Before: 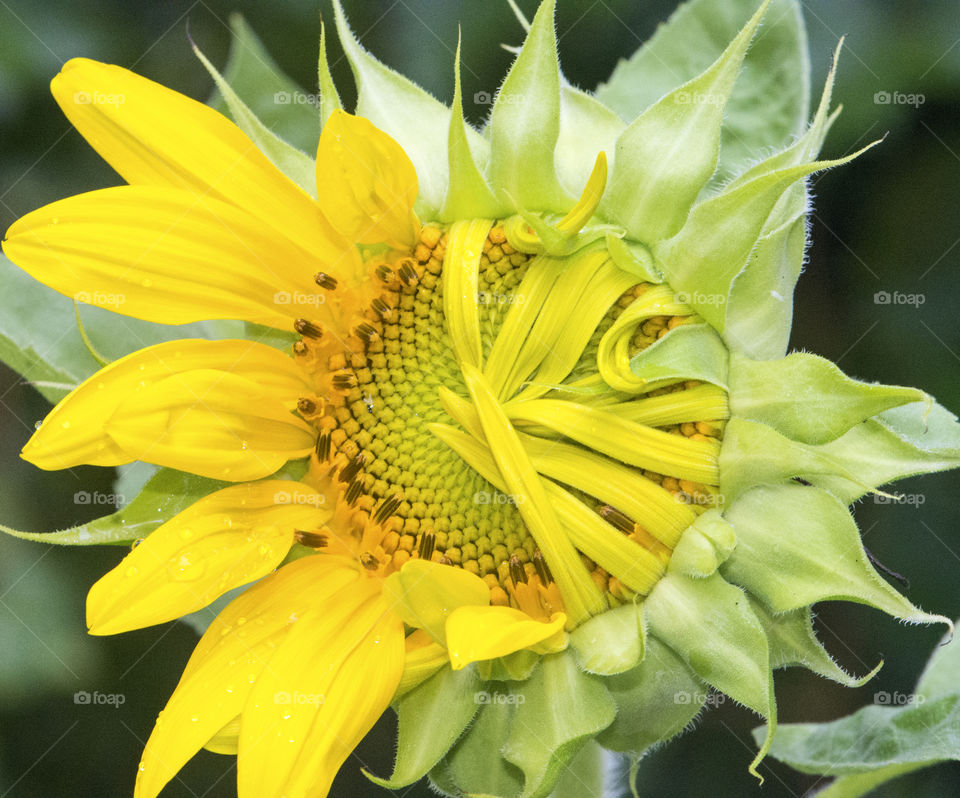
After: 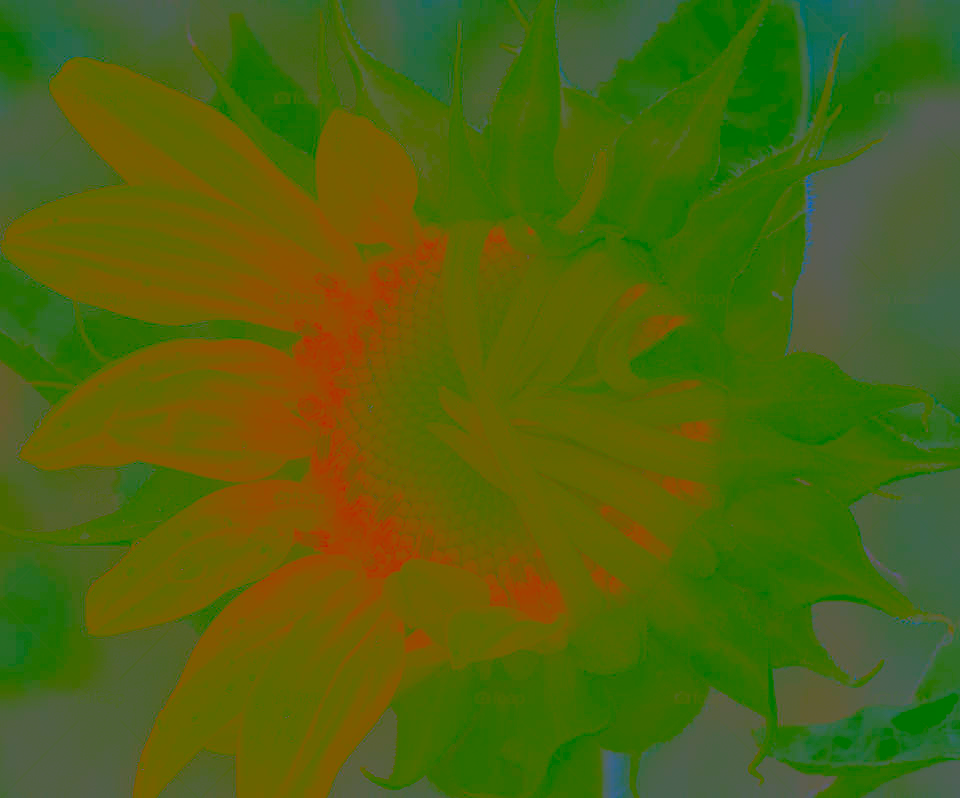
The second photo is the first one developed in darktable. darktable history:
exposure: black level correction -0.04, exposure 0.06 EV, compensate exposure bias true, compensate highlight preservation false
sharpen: radius 1.831, amount 0.393, threshold 1.709
haze removal: compatibility mode true, adaptive false
local contrast: mode bilateral grid, contrast 21, coarseness 51, detail 119%, midtone range 0.2
tone equalizer: -8 EV -0.448 EV, -7 EV -0.394 EV, -6 EV -0.354 EV, -5 EV -0.24 EV, -3 EV 0.19 EV, -2 EV 0.323 EV, -1 EV 0.401 EV, +0 EV 0.408 EV, edges refinement/feathering 500, mask exposure compensation -1.57 EV, preserve details guided filter
color balance rgb: highlights gain › luminance 6.267%, highlights gain › chroma 2.5%, highlights gain › hue 91.31°, perceptual saturation grading › global saturation 20%, perceptual saturation grading › highlights -49.801%, perceptual saturation grading › shadows 25.233%, perceptual brilliance grading › global brilliance 17.28%, global vibrance 34.334%
contrast brightness saturation: contrast -0.982, brightness -0.173, saturation 0.768
